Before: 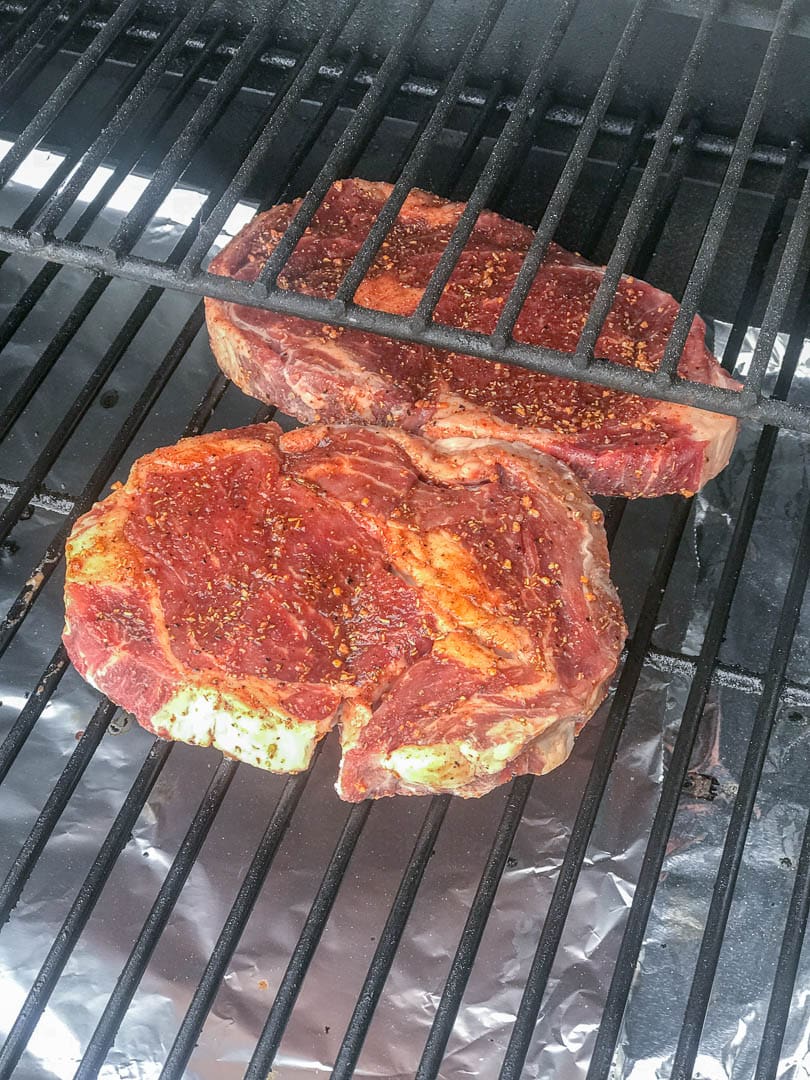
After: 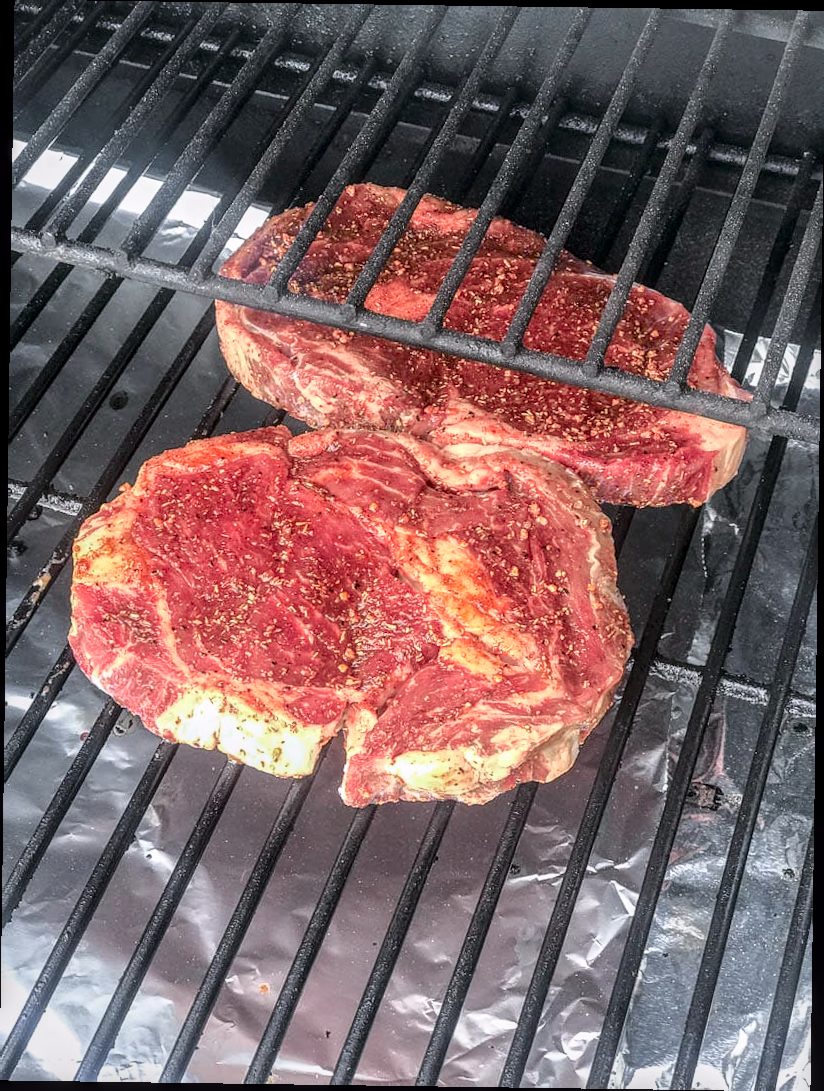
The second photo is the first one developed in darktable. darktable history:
tone curve: curves: ch0 [(0, 0) (0.105, 0.068) (0.195, 0.162) (0.283, 0.283) (0.384, 0.404) (0.485, 0.531) (0.638, 0.681) (0.795, 0.879) (1, 0.977)]; ch1 [(0, 0) (0.161, 0.092) (0.35, 0.33) (0.379, 0.401) (0.456, 0.469) (0.498, 0.503) (0.531, 0.537) (0.596, 0.621) (0.635, 0.671) (1, 1)]; ch2 [(0, 0) (0.371, 0.362) (0.437, 0.437) (0.483, 0.484) (0.53, 0.515) (0.56, 0.58) (0.622, 0.606) (1, 1)], color space Lab, independent channels, preserve colors none
rotate and perspective: rotation 0.8°, automatic cropping off
local contrast: on, module defaults
